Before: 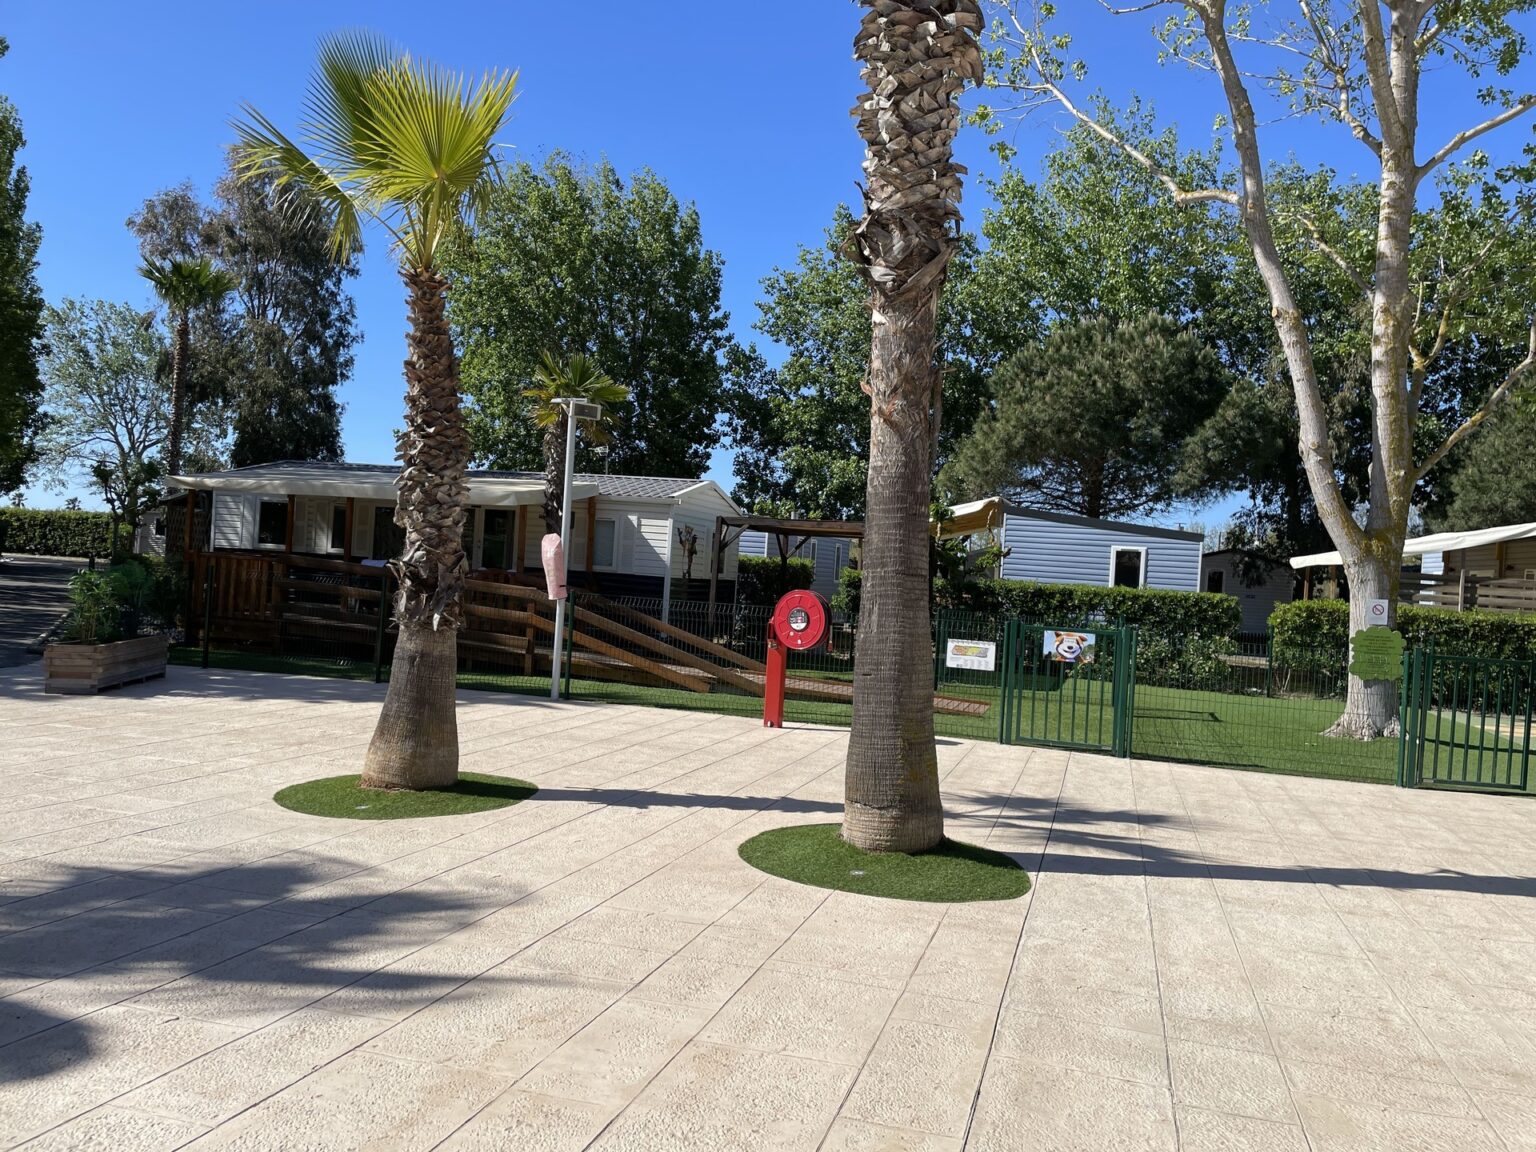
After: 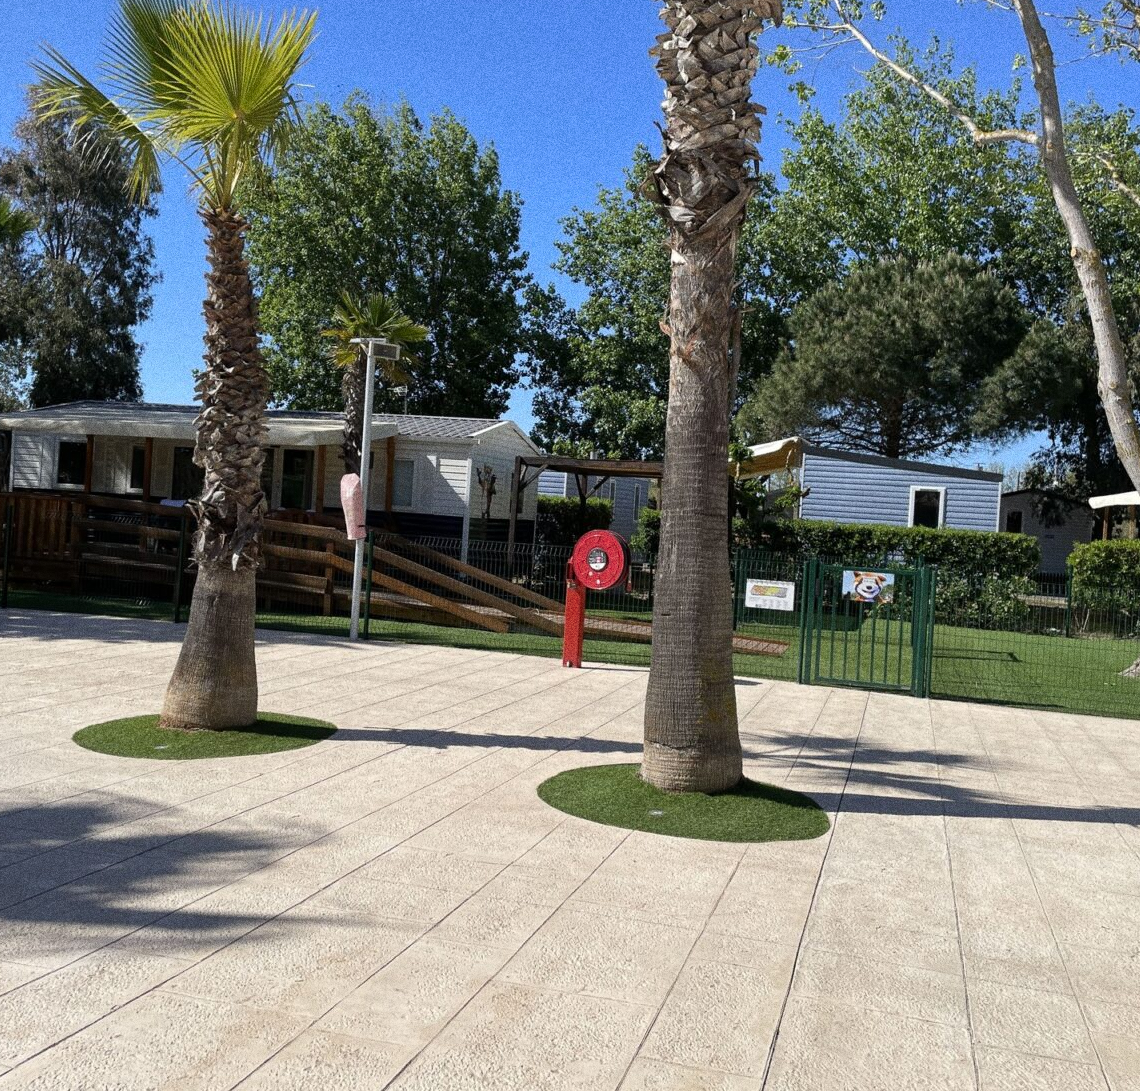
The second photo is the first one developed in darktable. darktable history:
grain: coarseness 0.09 ISO, strength 40%
crop and rotate: left 13.15%, top 5.251%, right 12.609%
